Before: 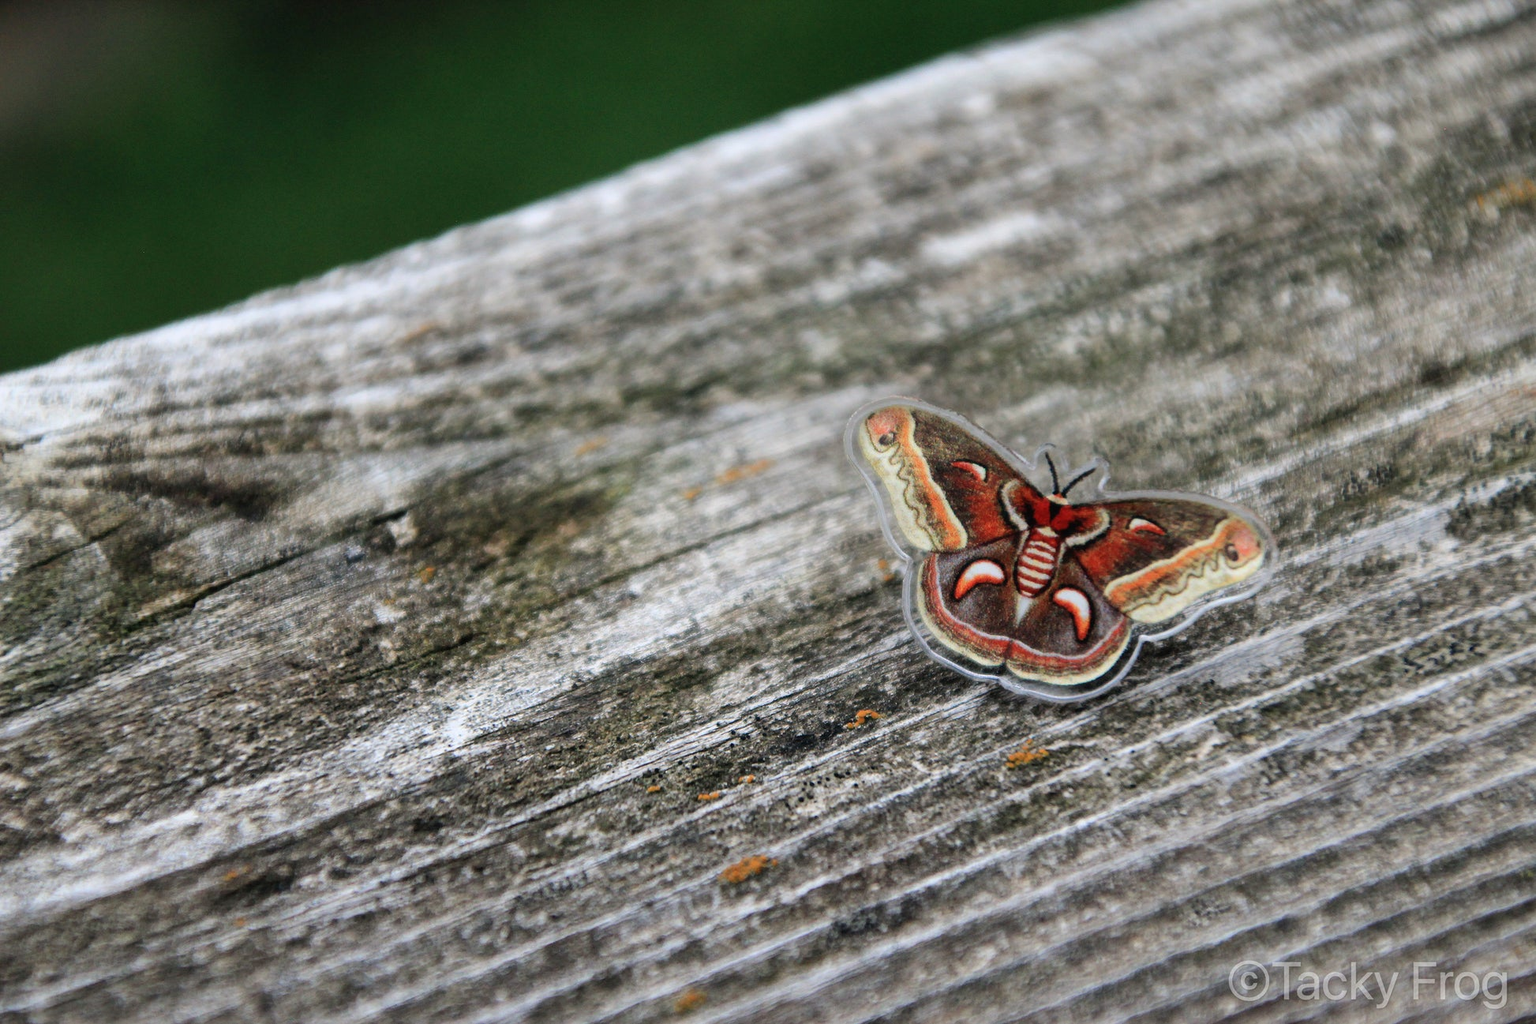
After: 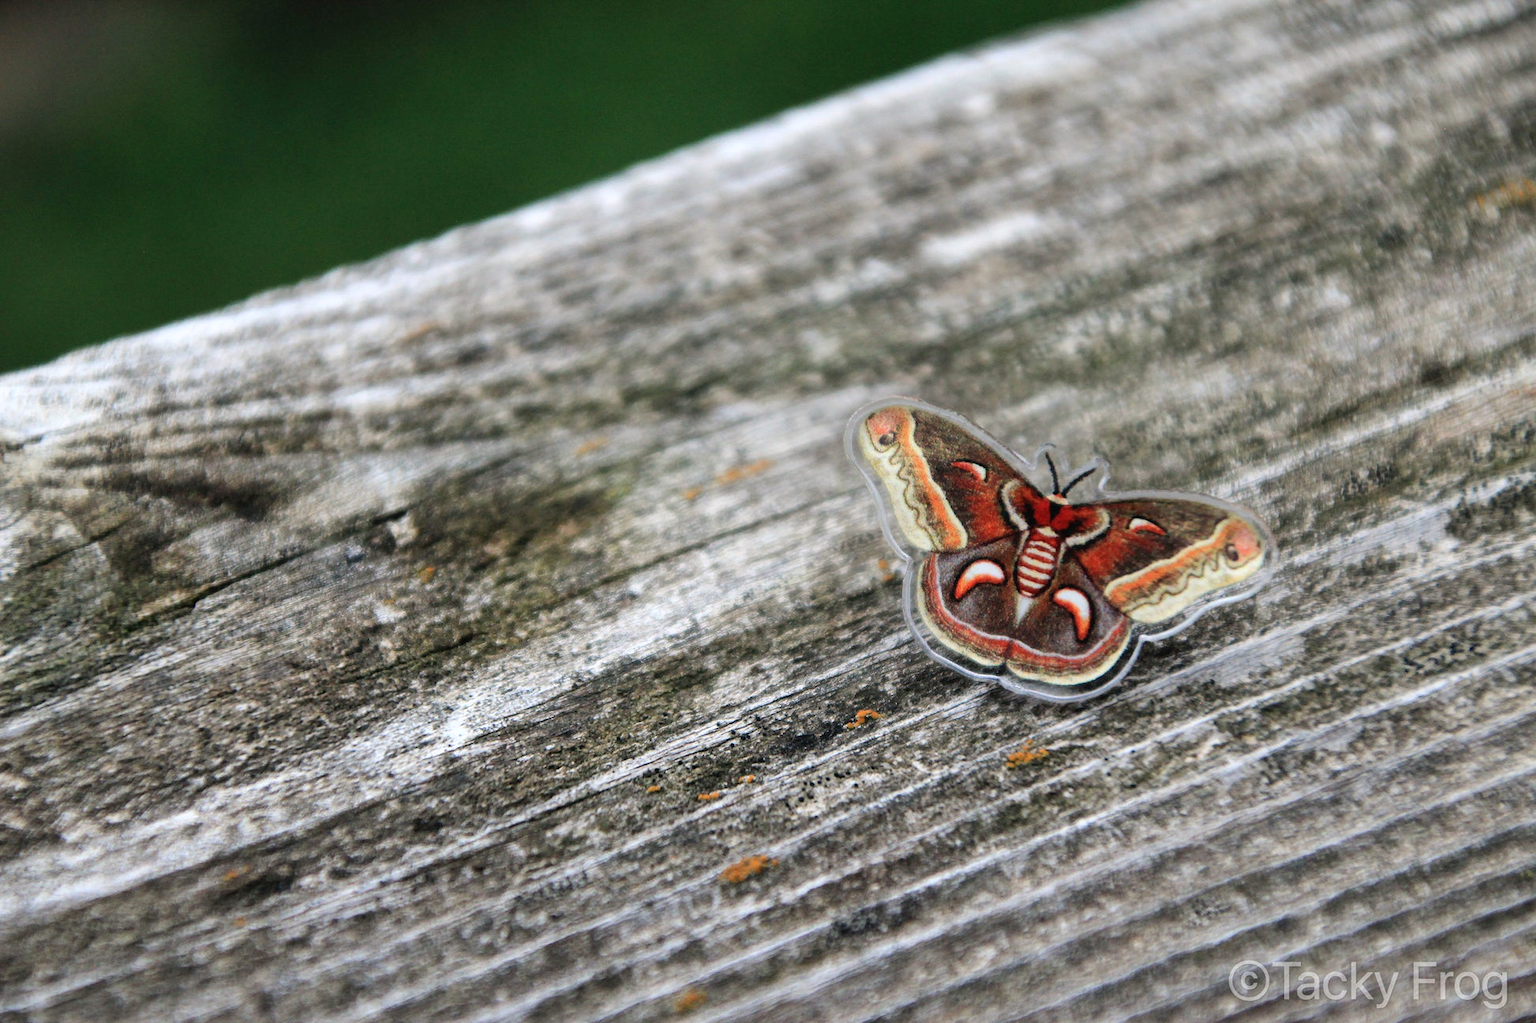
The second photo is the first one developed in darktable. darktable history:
exposure: exposure 0.166 EV, compensate highlight preservation false
